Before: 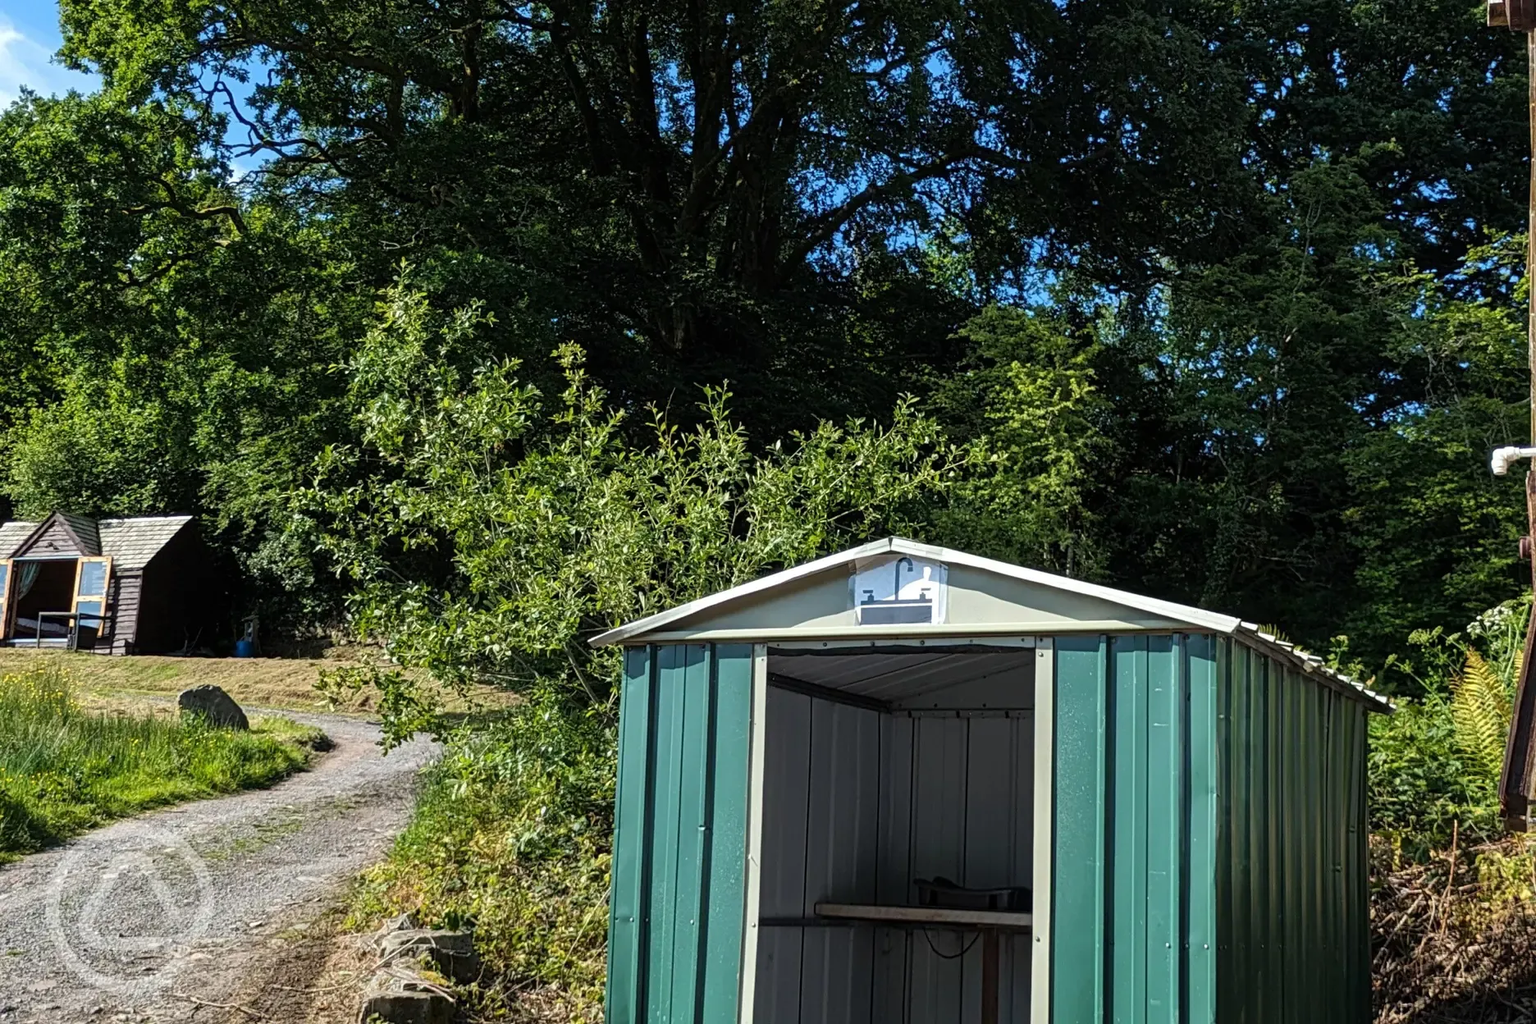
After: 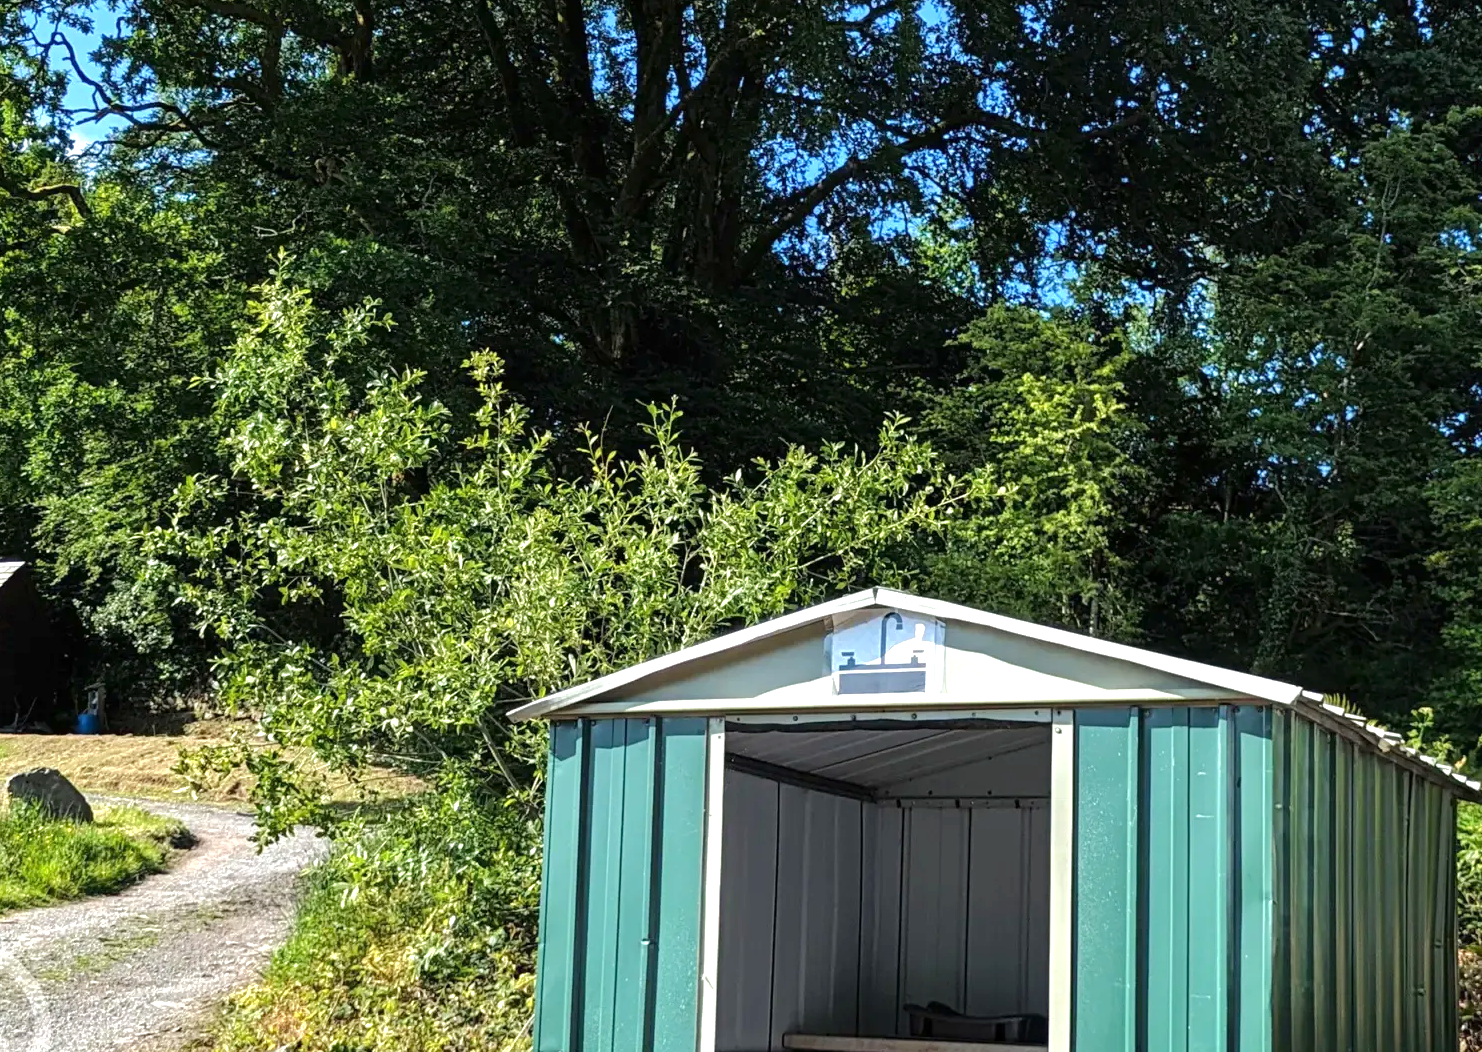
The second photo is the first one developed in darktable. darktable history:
crop: left 11.225%, top 5.381%, right 9.565%, bottom 10.314%
base curve: curves: ch0 [(0, 0) (0.235, 0.266) (0.503, 0.496) (0.786, 0.72) (1, 1)]
exposure: exposure 0.722 EV, compensate highlight preservation false
